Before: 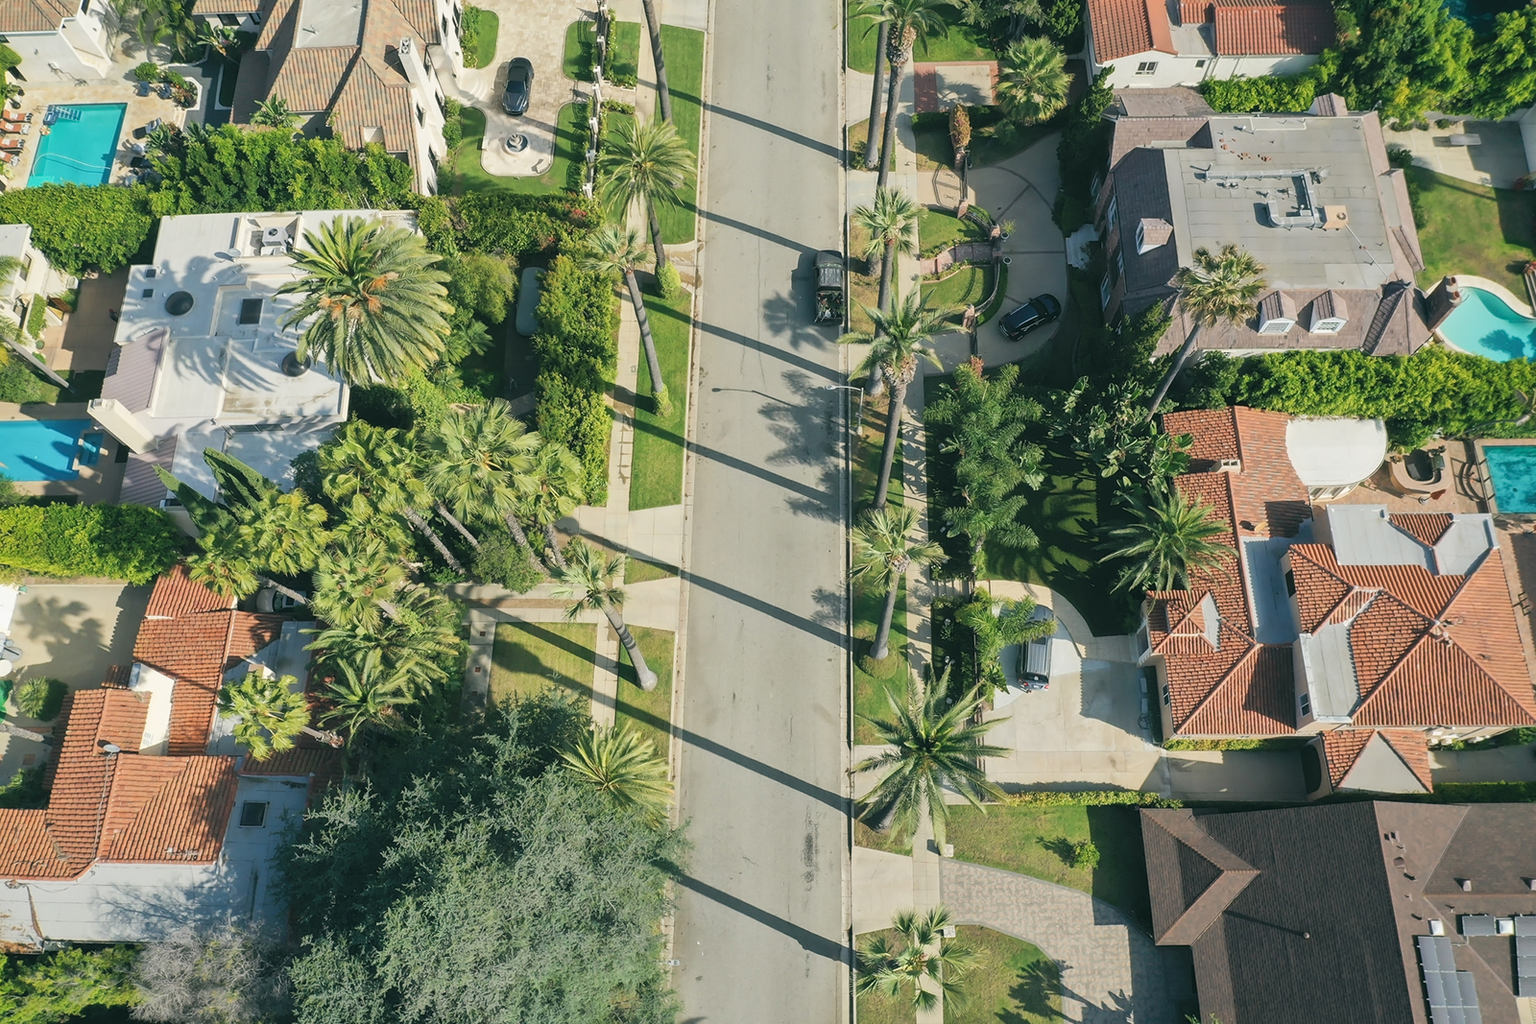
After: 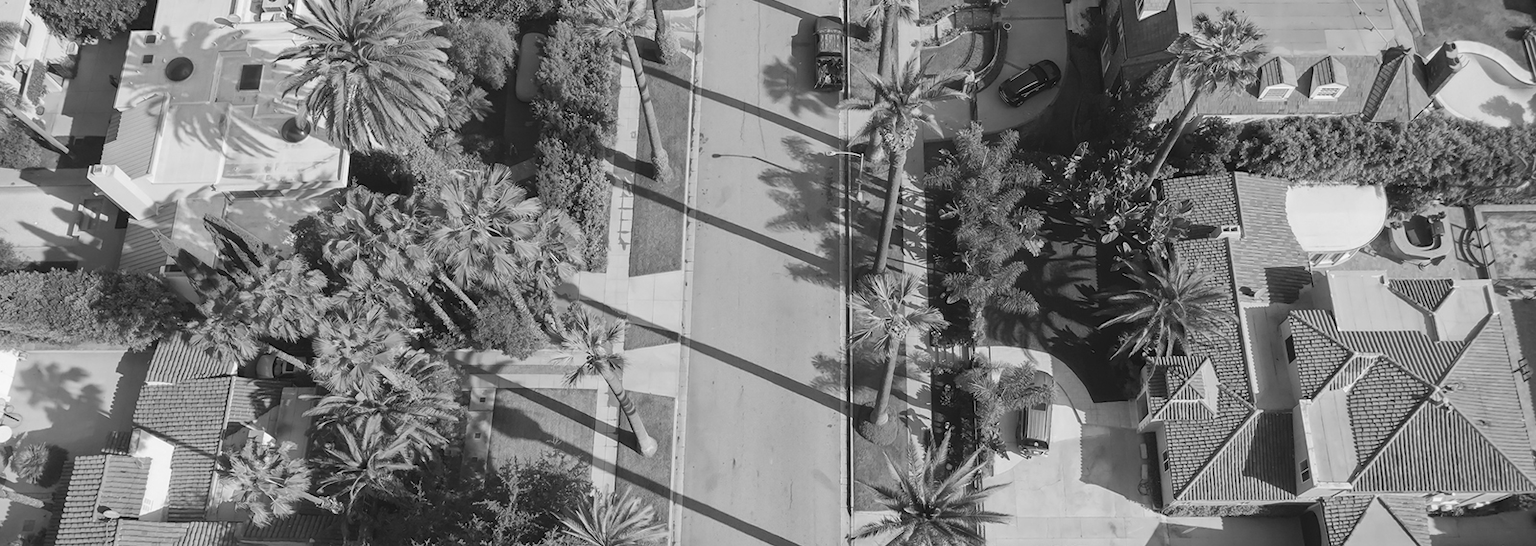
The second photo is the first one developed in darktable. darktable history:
color zones: curves: ch0 [(0, 0.613) (0.01, 0.613) (0.245, 0.448) (0.498, 0.529) (0.642, 0.665) (0.879, 0.777) (0.99, 0.613)]; ch1 [(0, 0) (0.143, 0) (0.286, 0) (0.429, 0) (0.571, 0) (0.714, 0) (0.857, 0)]
crop and rotate: top 22.959%, bottom 23.645%
